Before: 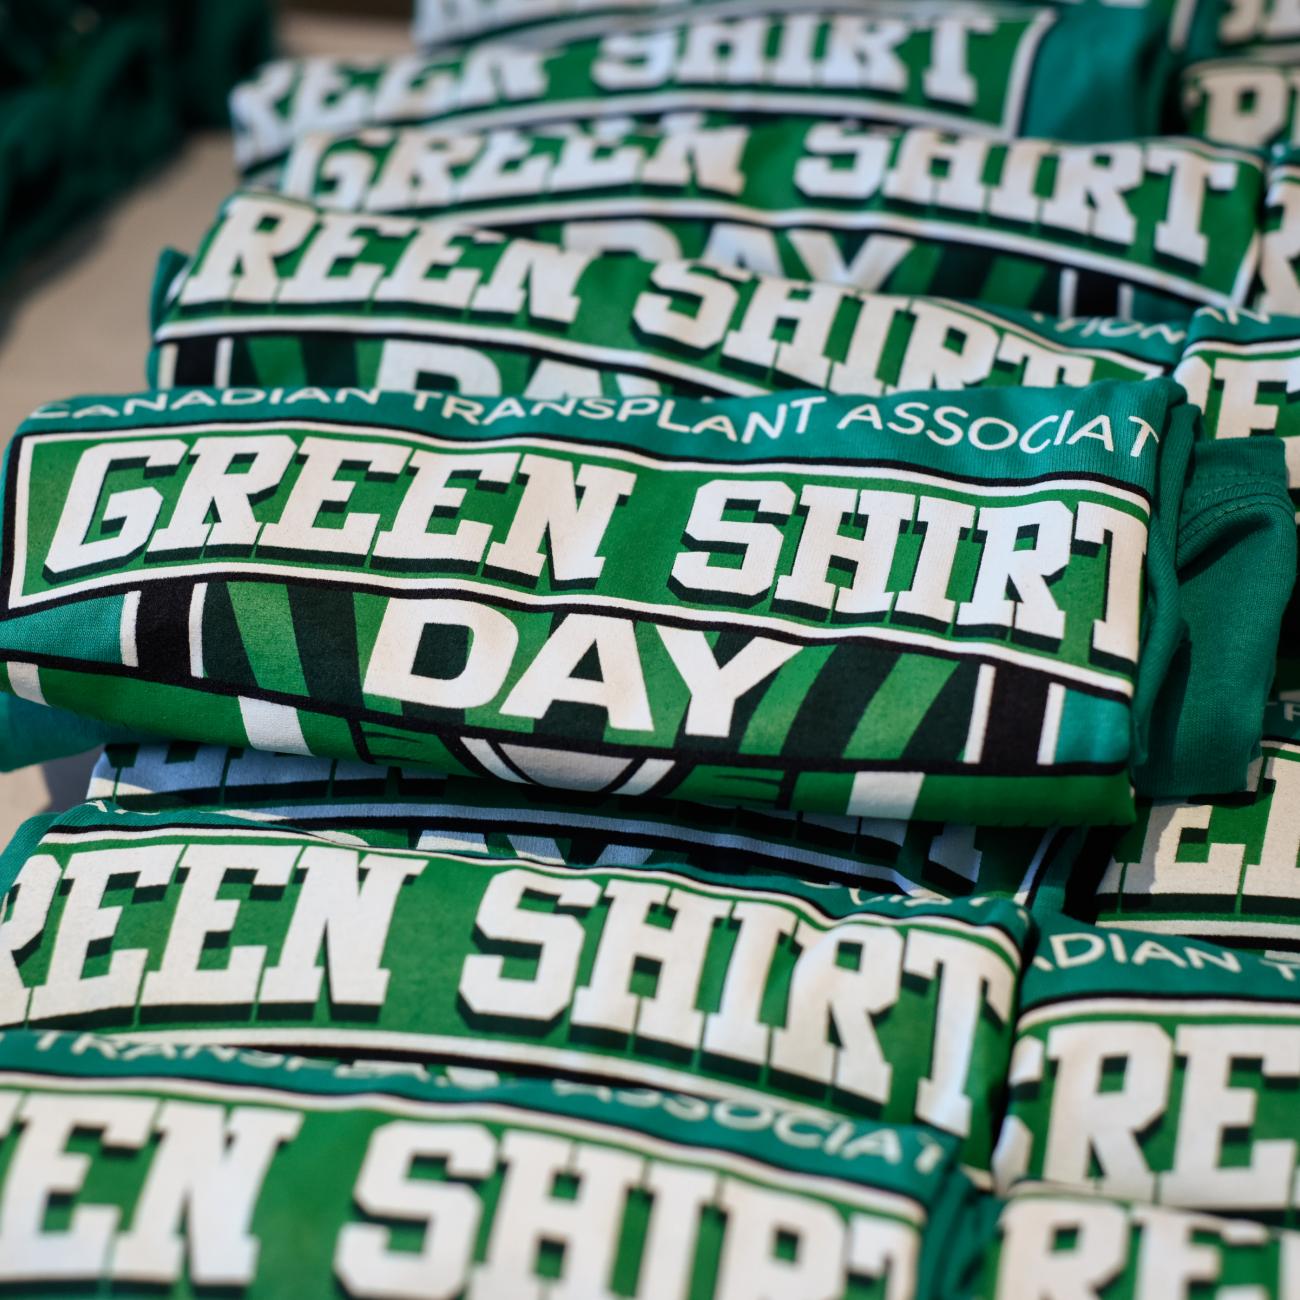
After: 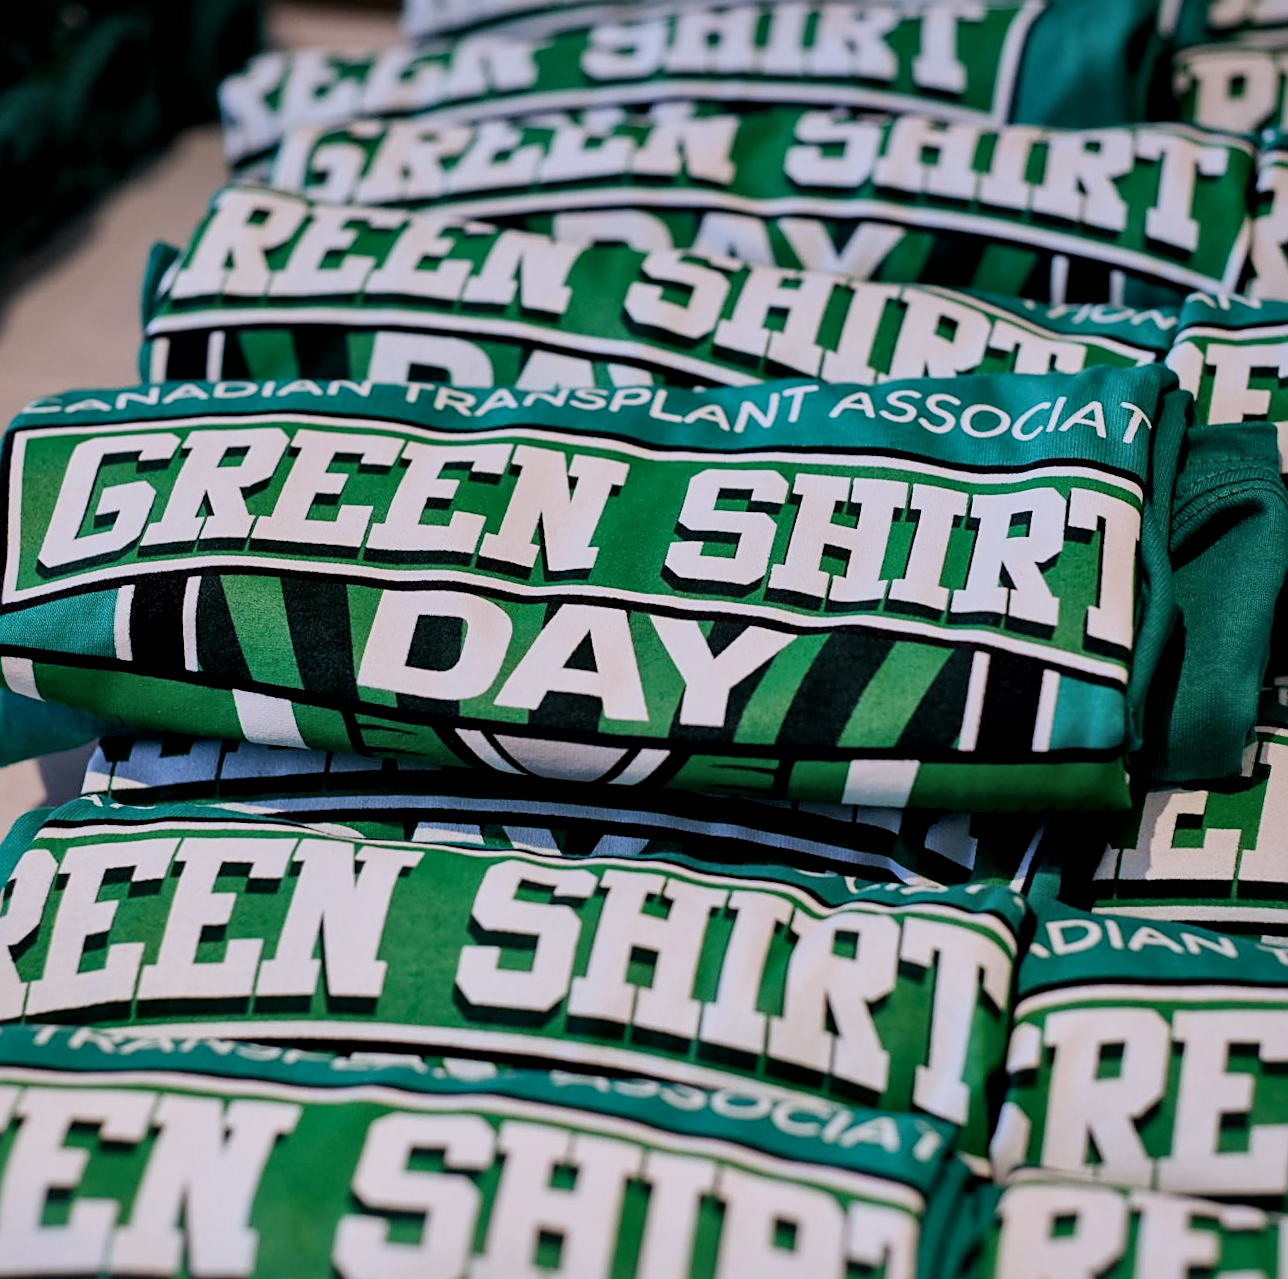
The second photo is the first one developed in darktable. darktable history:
sharpen: on, module defaults
filmic rgb: black relative exposure -7.65 EV, white relative exposure 4.56 EV, hardness 3.61
white balance: red 1.05, blue 1.072
local contrast: mode bilateral grid, contrast 20, coarseness 50, detail 150%, midtone range 0.2
rotate and perspective: rotation -0.45°, automatic cropping original format, crop left 0.008, crop right 0.992, crop top 0.012, crop bottom 0.988
